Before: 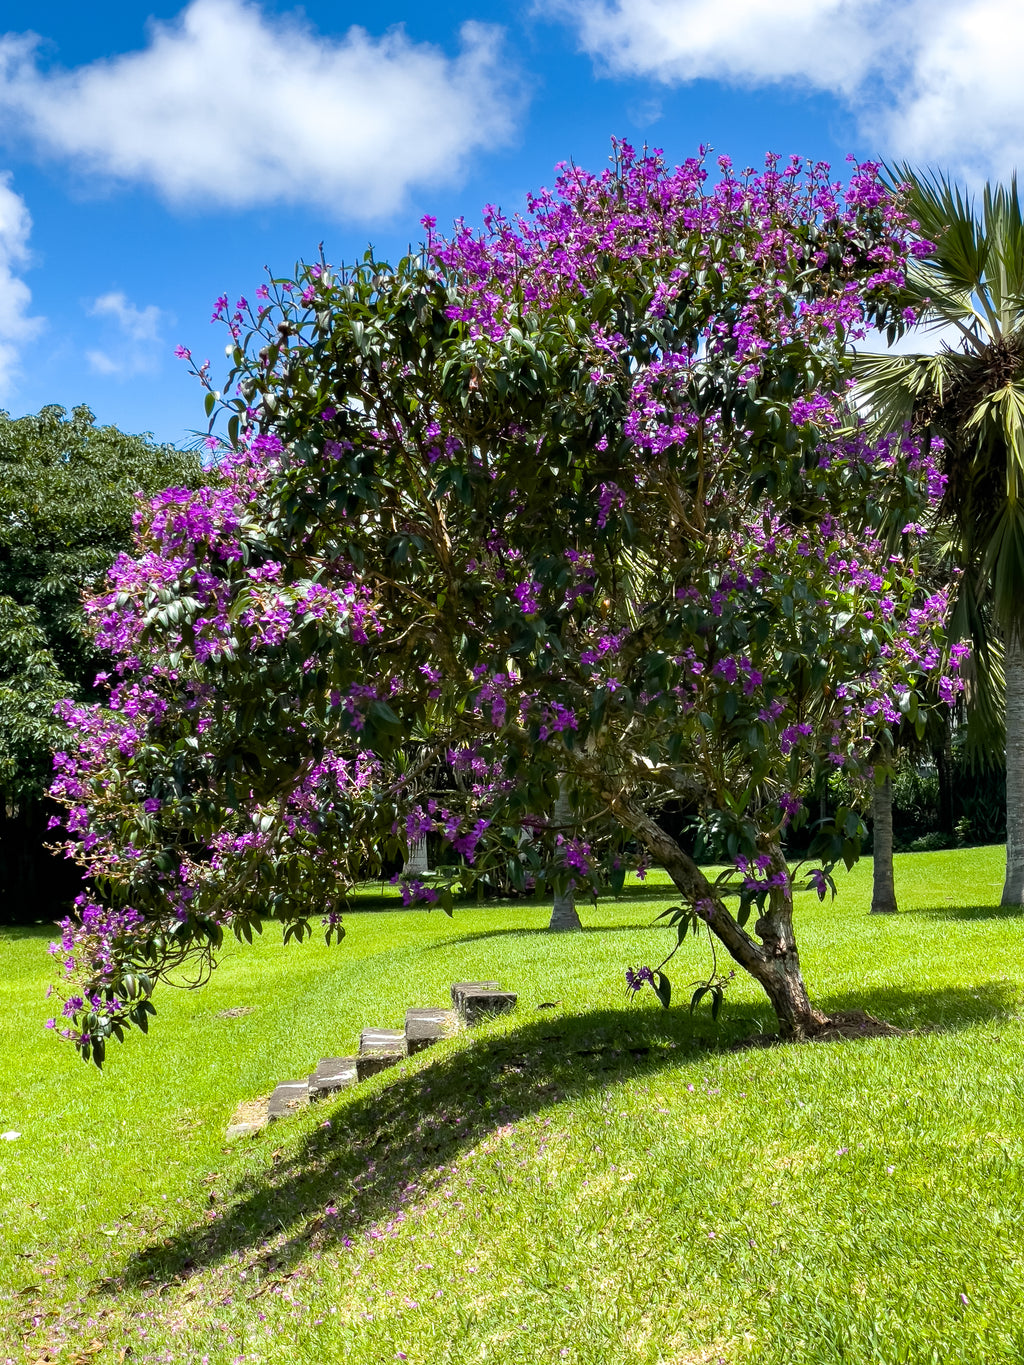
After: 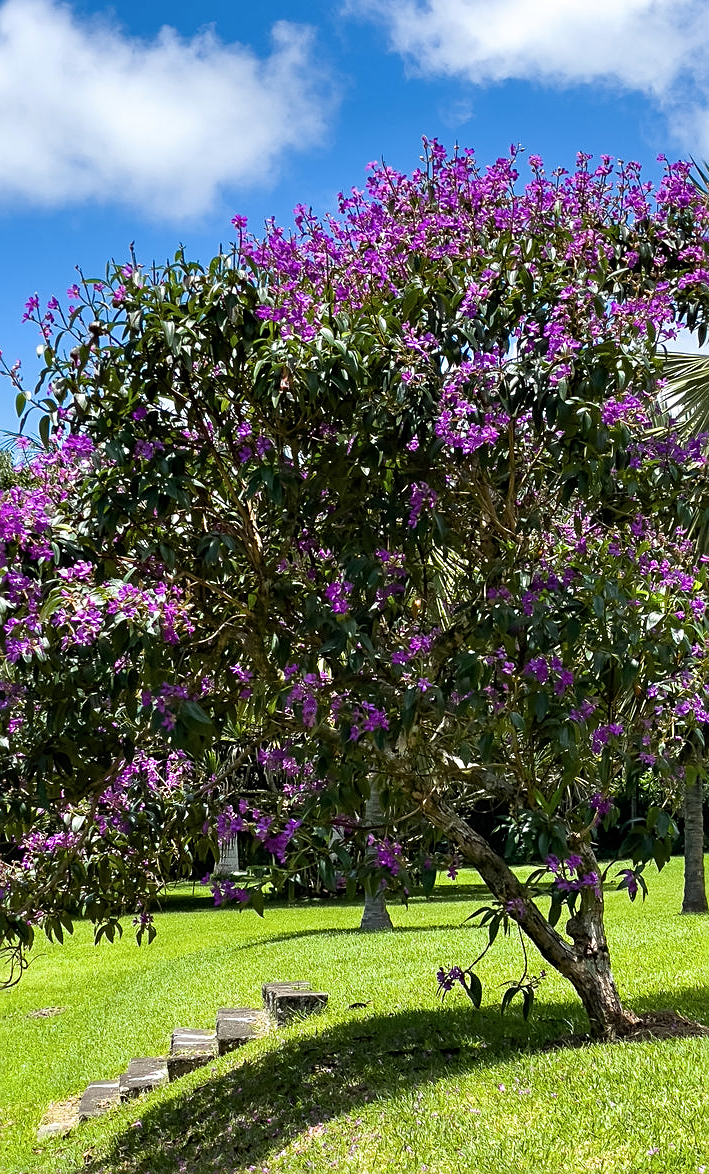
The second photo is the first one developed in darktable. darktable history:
sharpen: on, module defaults
crop: left 18.479%, right 12.2%, bottom 13.971%
contrast brightness saturation: saturation -0.05
